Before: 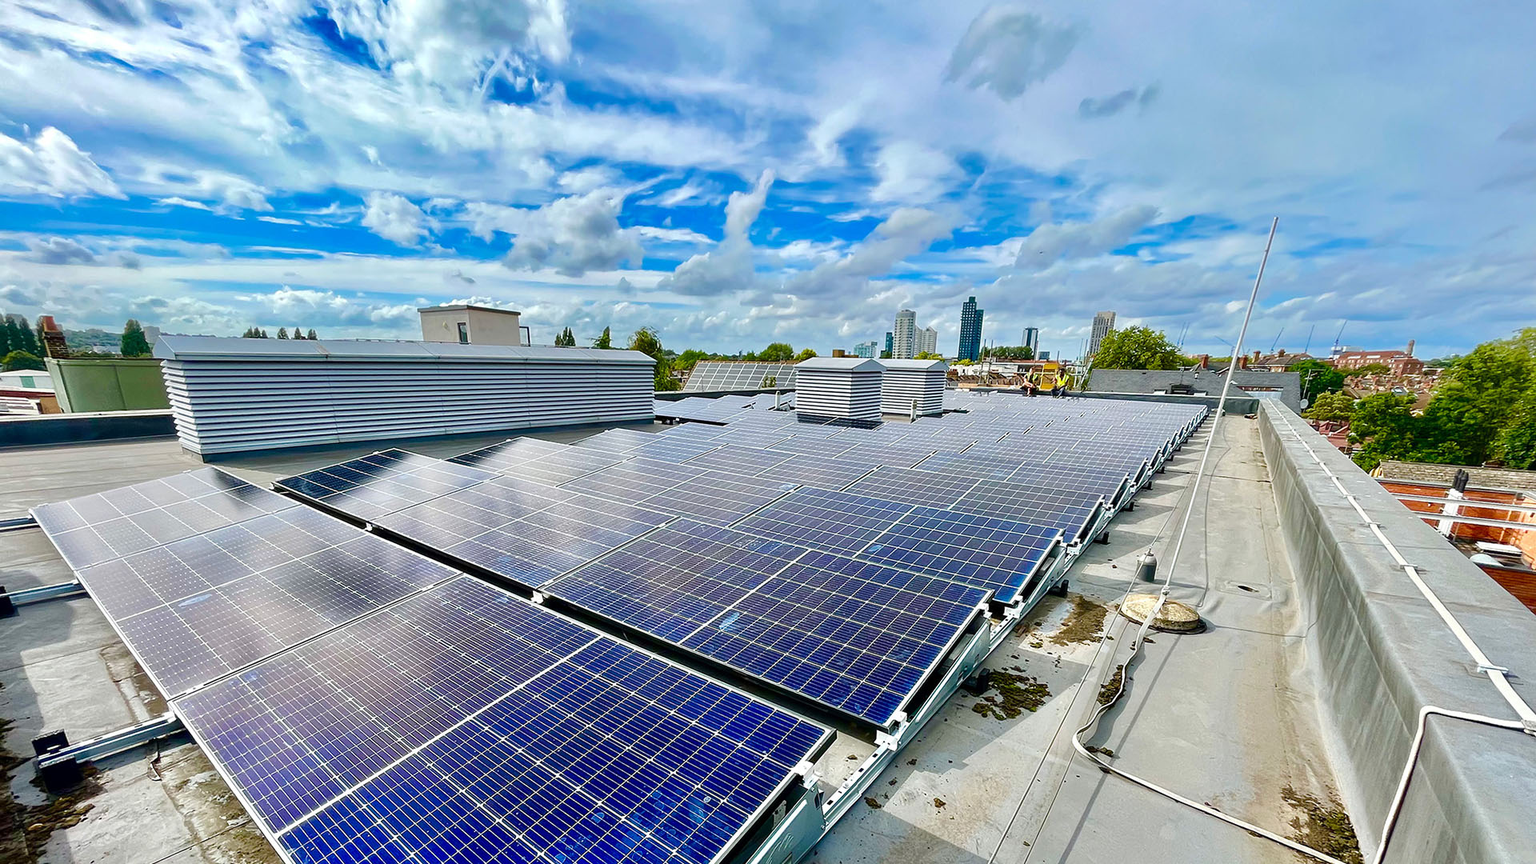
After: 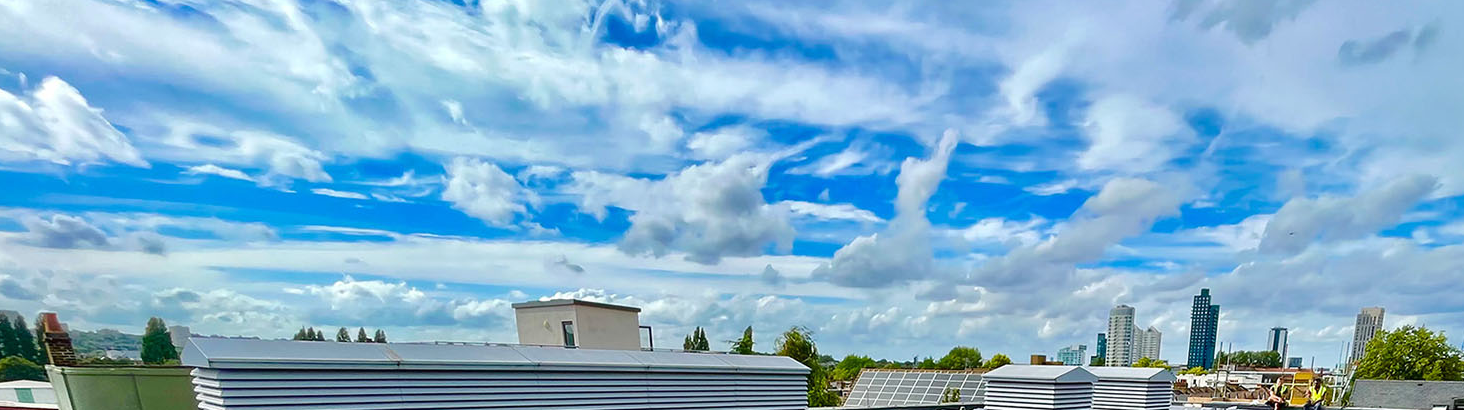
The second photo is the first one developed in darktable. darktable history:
crop: left 0.552%, top 7.638%, right 23.172%, bottom 54.323%
